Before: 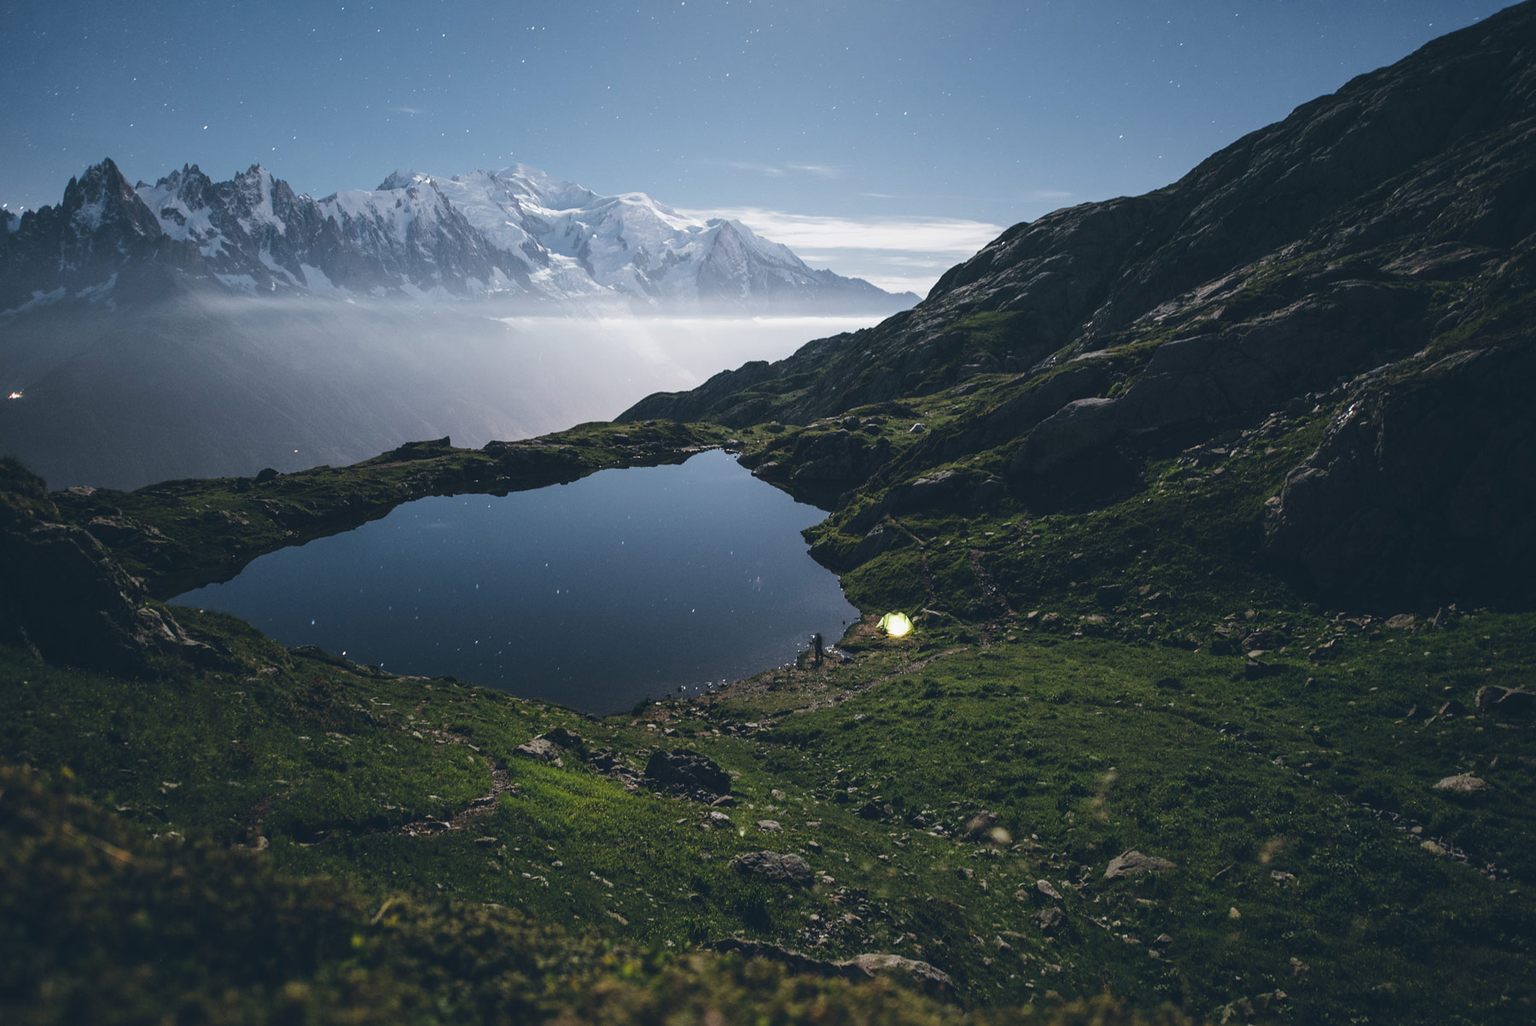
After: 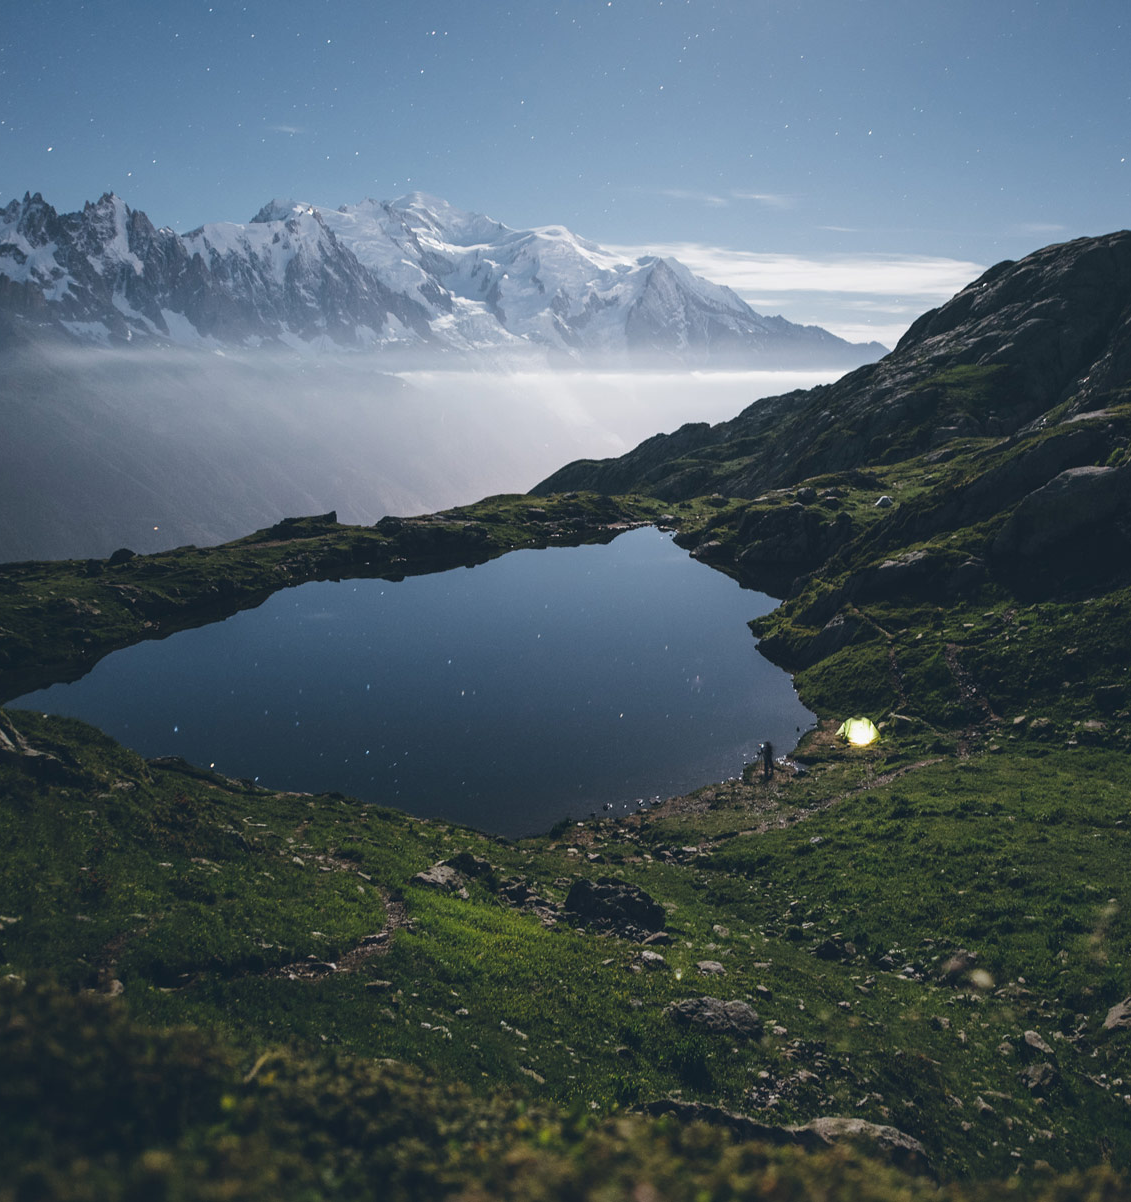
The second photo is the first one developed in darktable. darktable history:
crop: left 10.613%, right 26.512%
